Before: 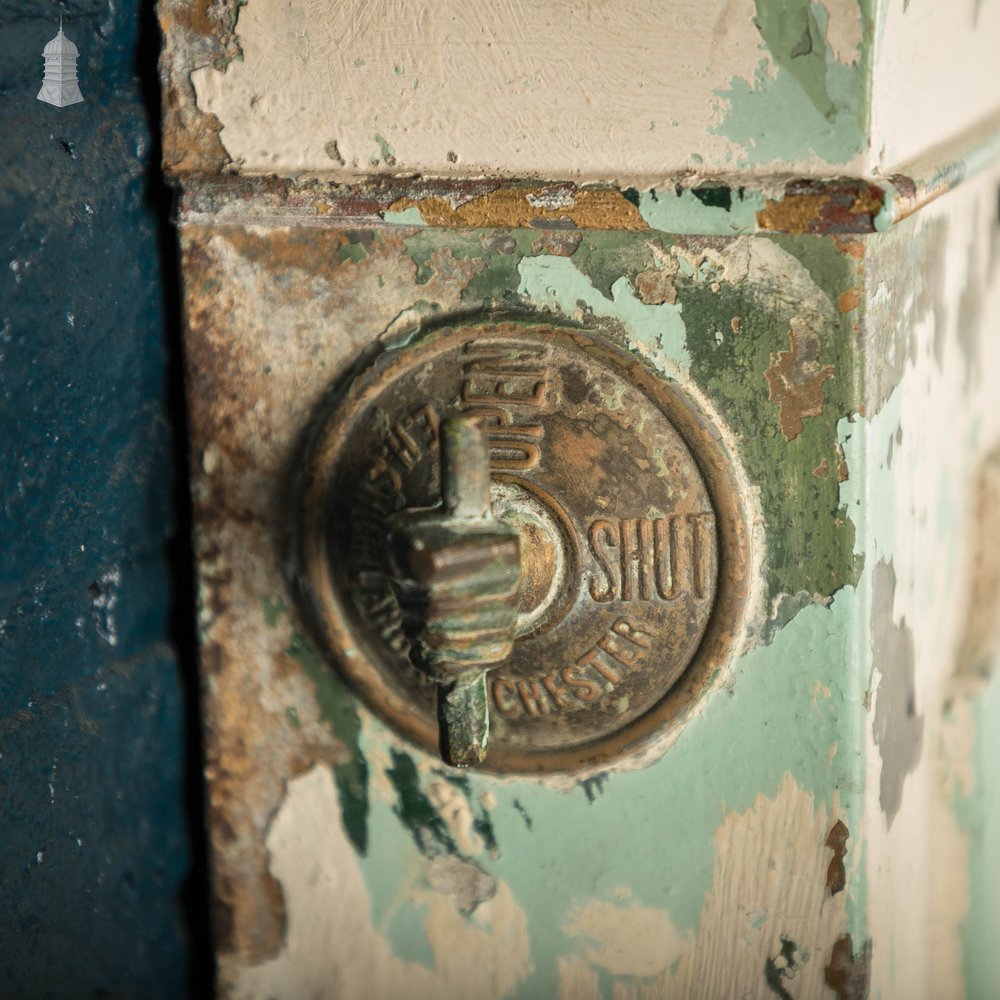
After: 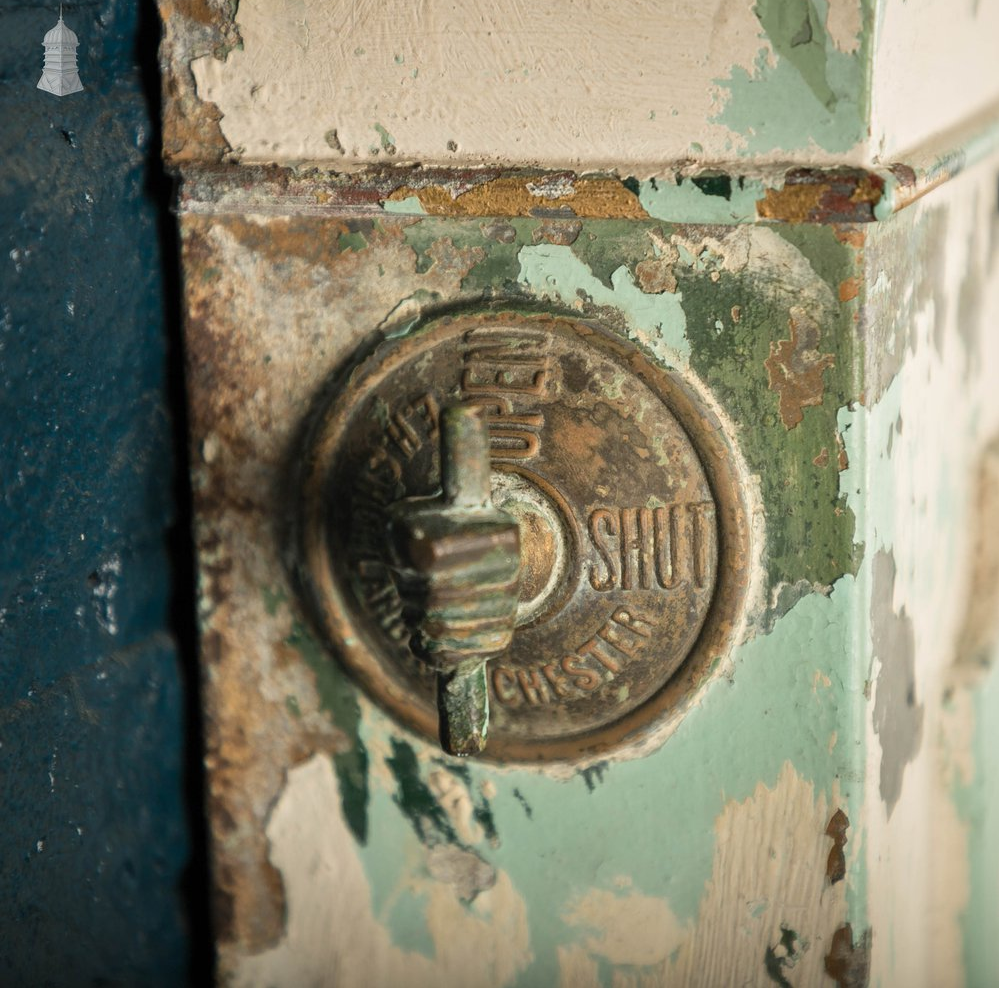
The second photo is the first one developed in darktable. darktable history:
crop: top 1.168%, right 0.032%
